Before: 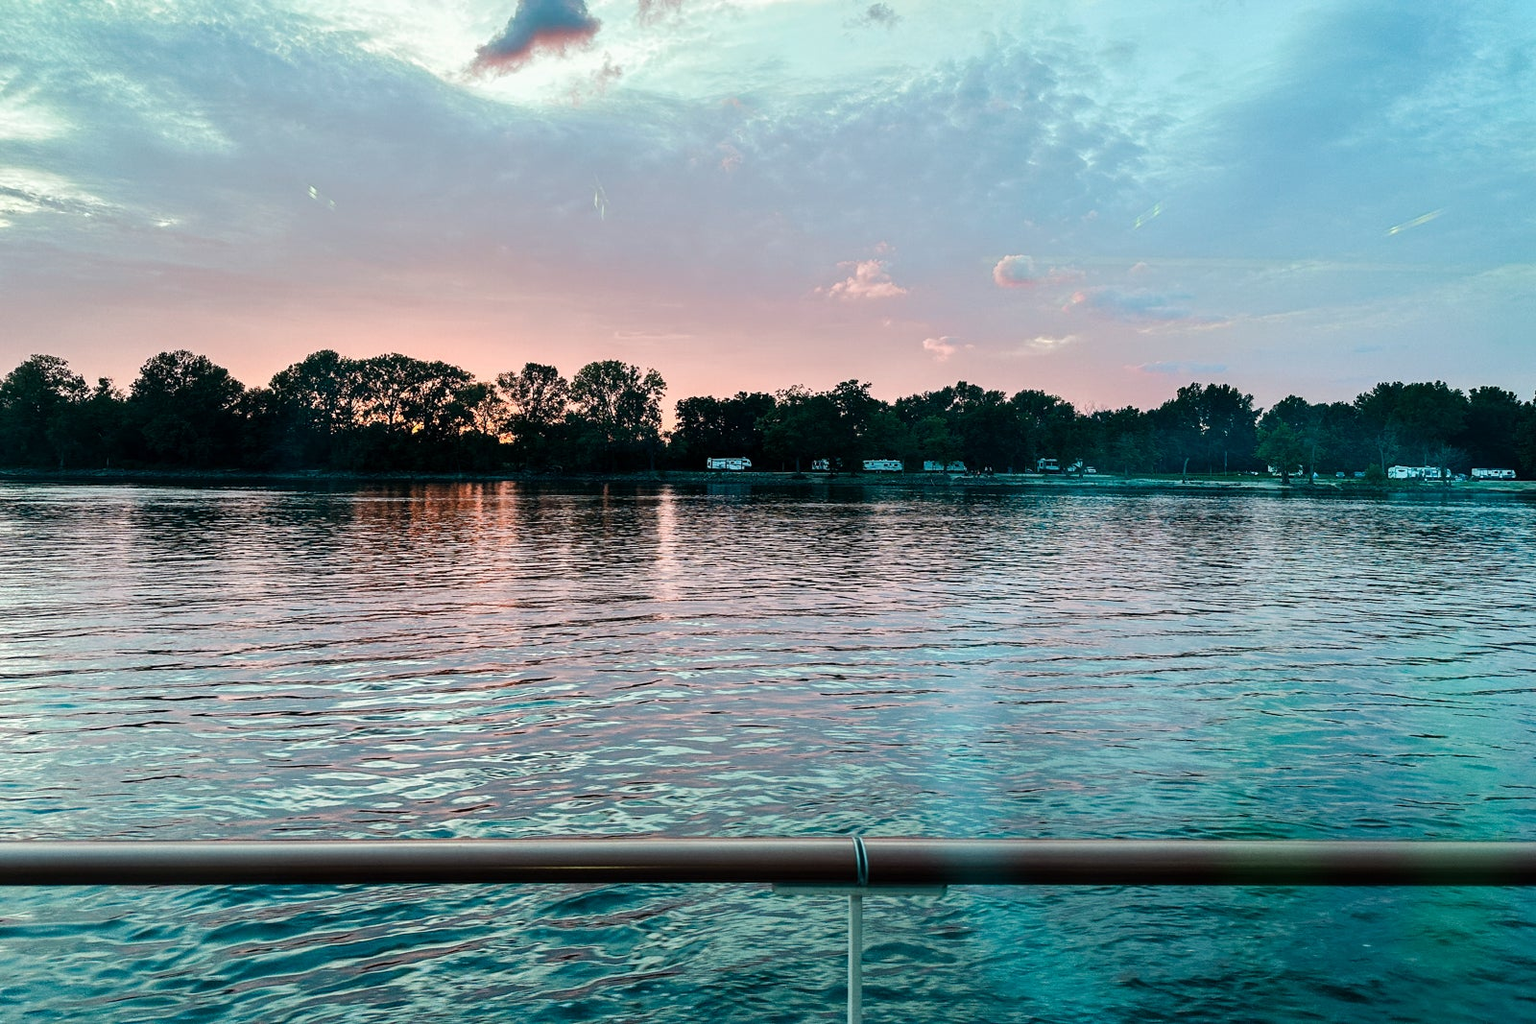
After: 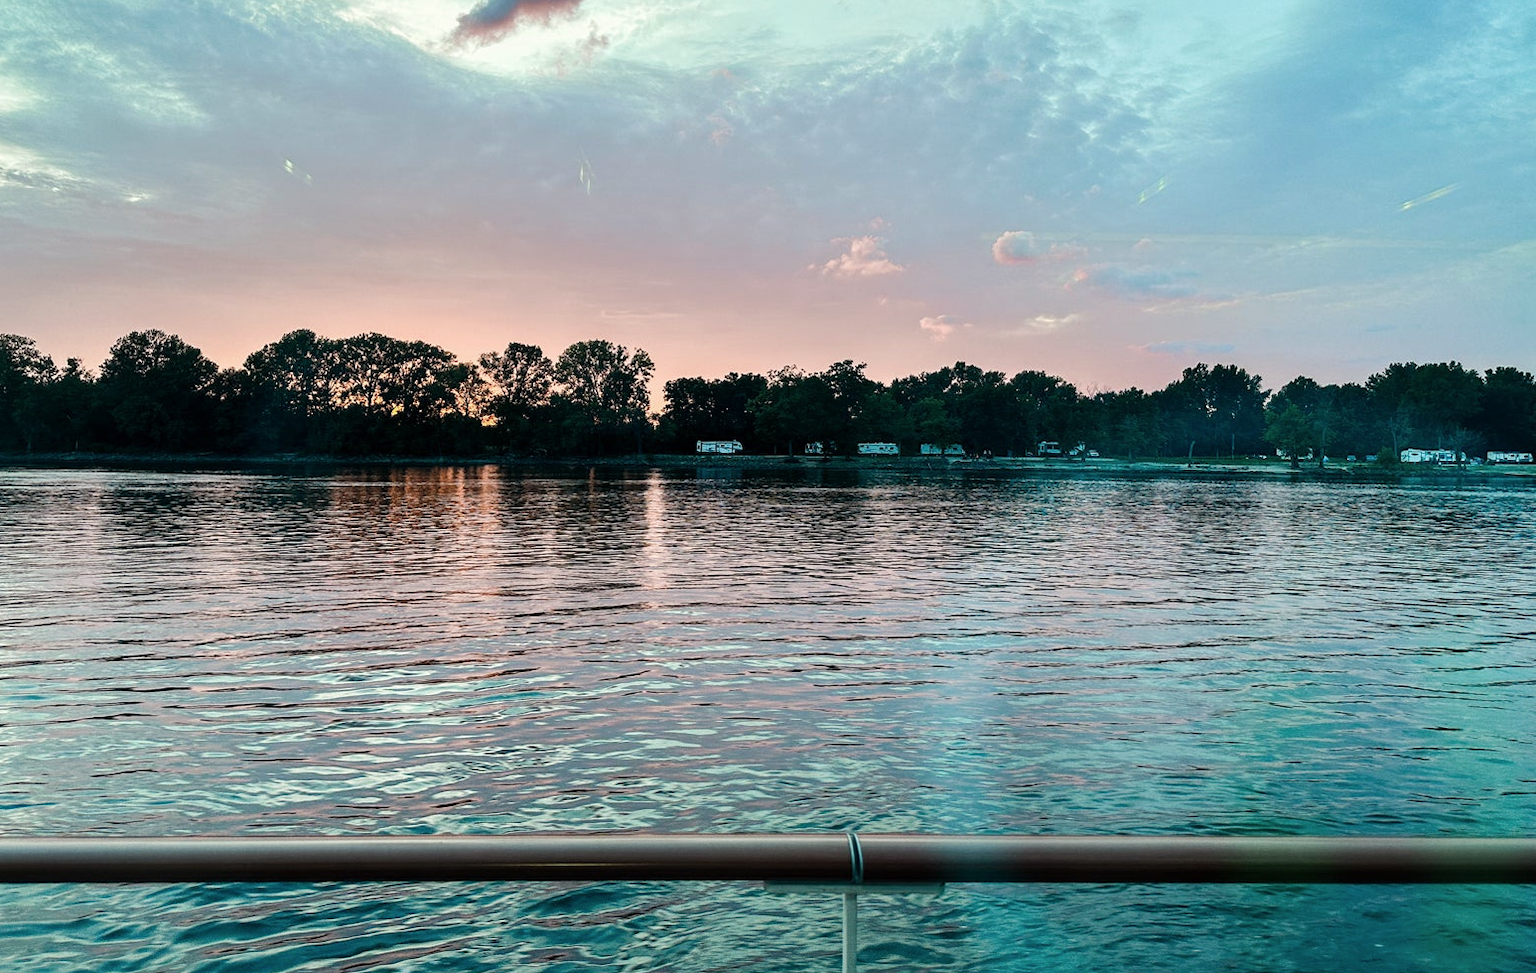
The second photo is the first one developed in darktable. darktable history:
color correction: highlights b* 2.95
crop: left 2.249%, top 3.112%, right 1.035%, bottom 4.965%
color zones: curves: ch1 [(0.113, 0.438) (0.75, 0.5)]; ch2 [(0.12, 0.526) (0.75, 0.5)]
